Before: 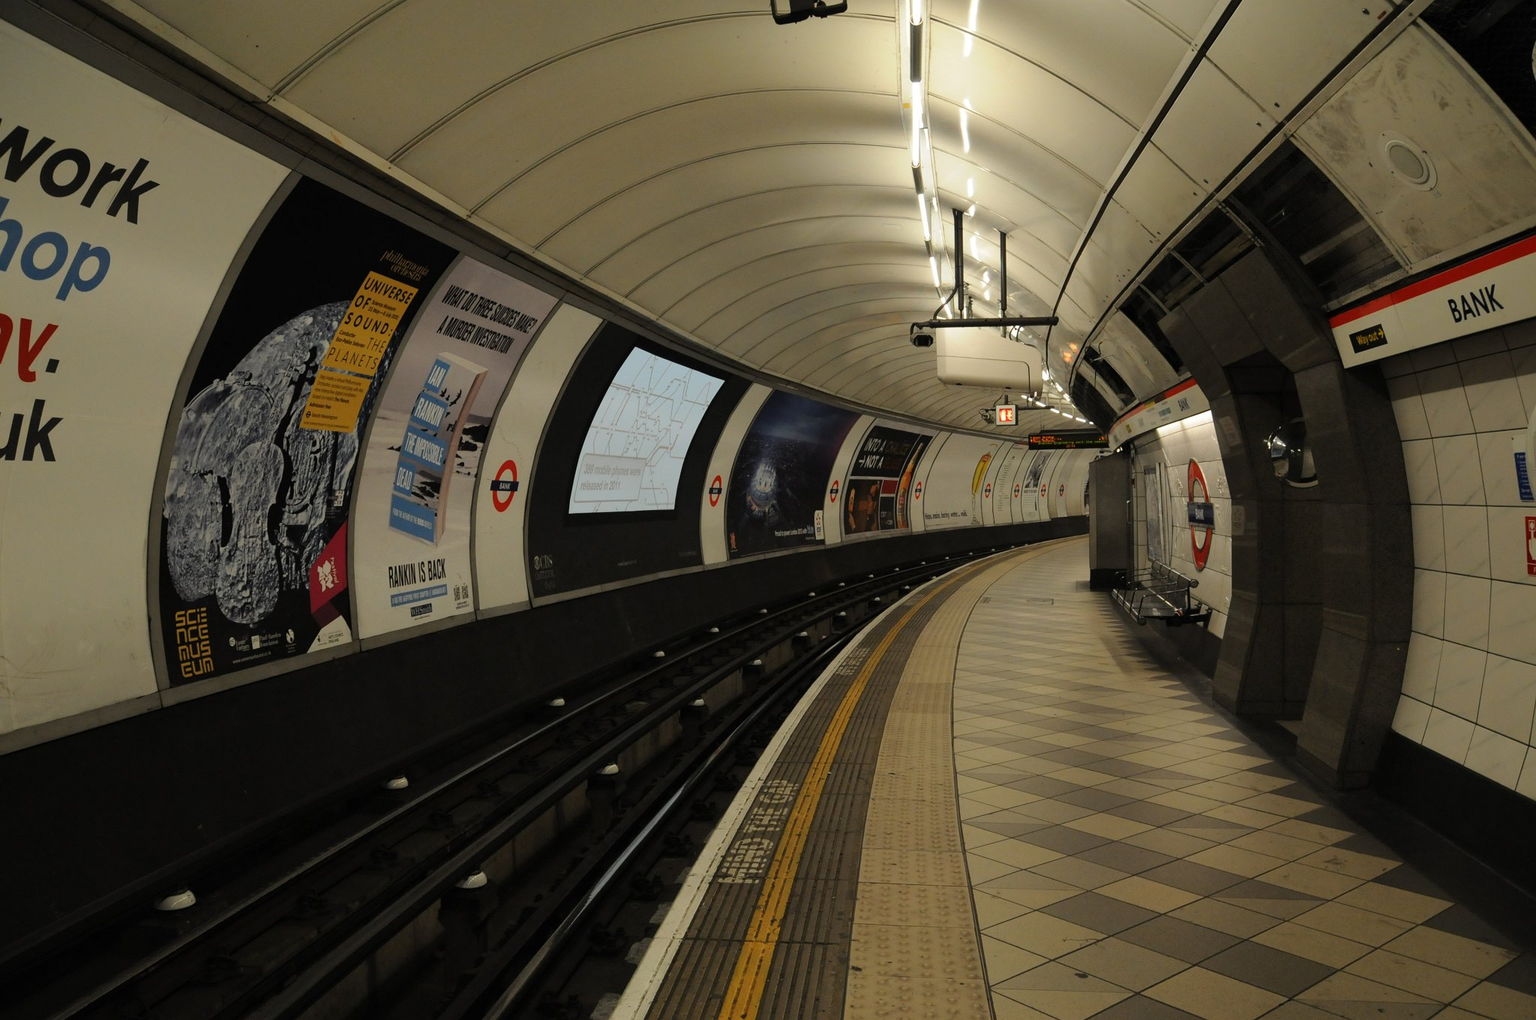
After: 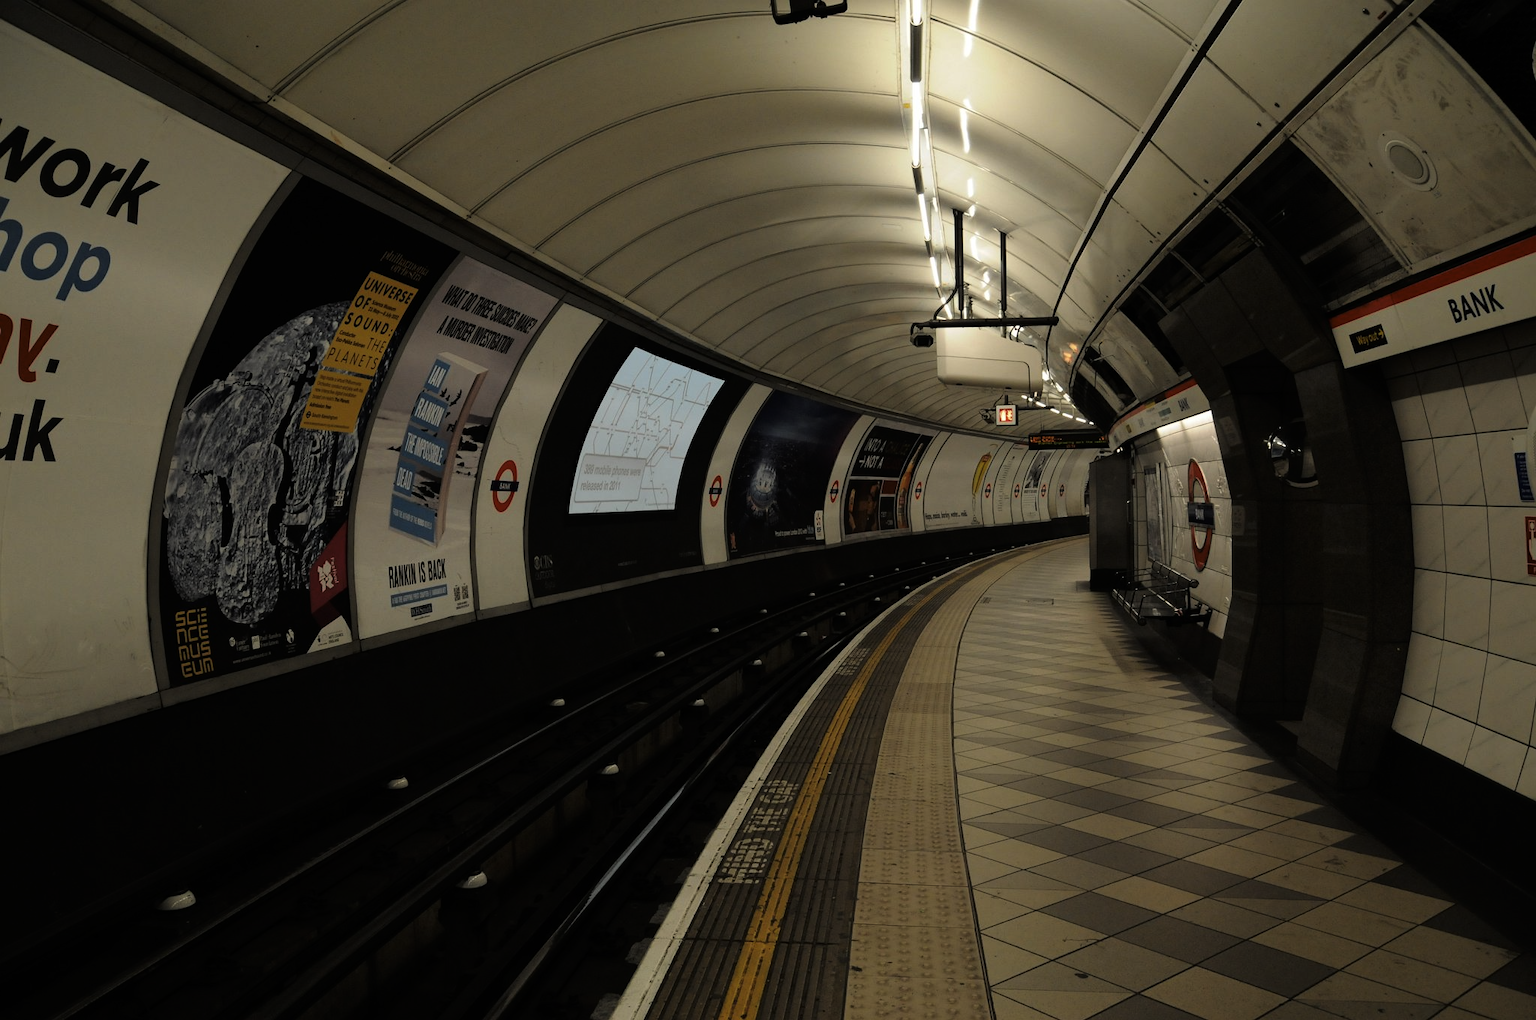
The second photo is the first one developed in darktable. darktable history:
tone curve: curves: ch0 [(0, 0) (0.153, 0.056) (1, 1)], color space Lab, linked channels, preserve colors none
